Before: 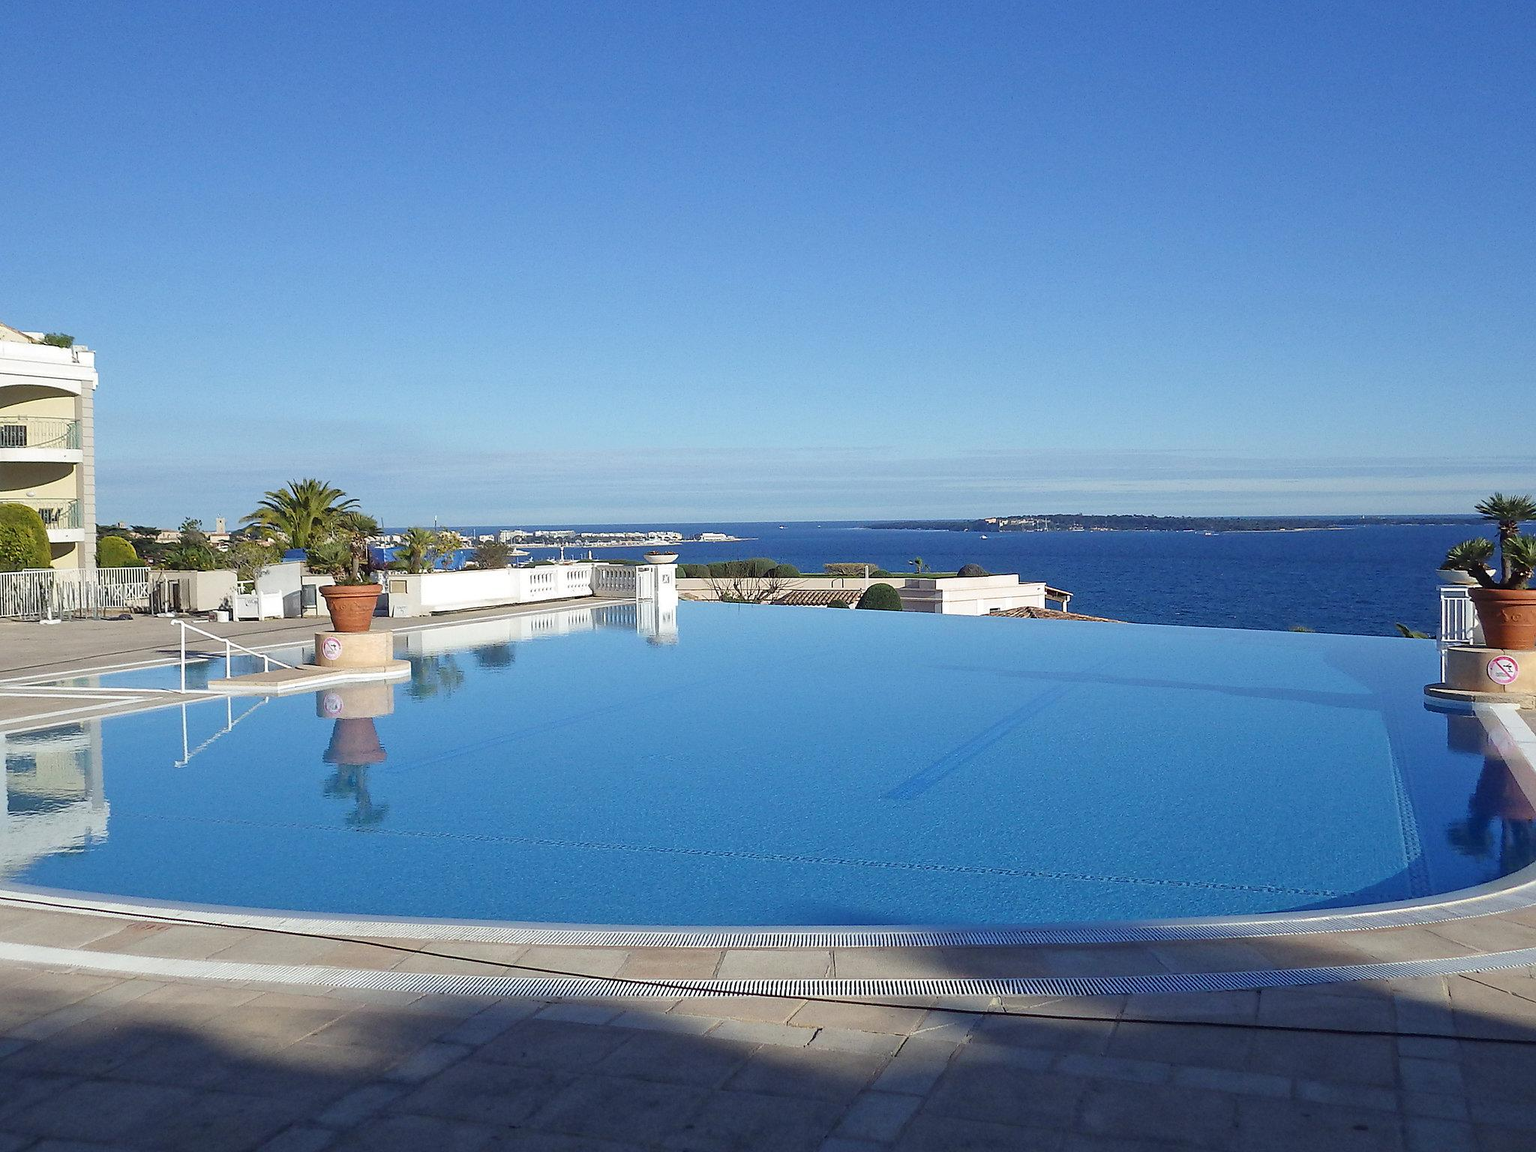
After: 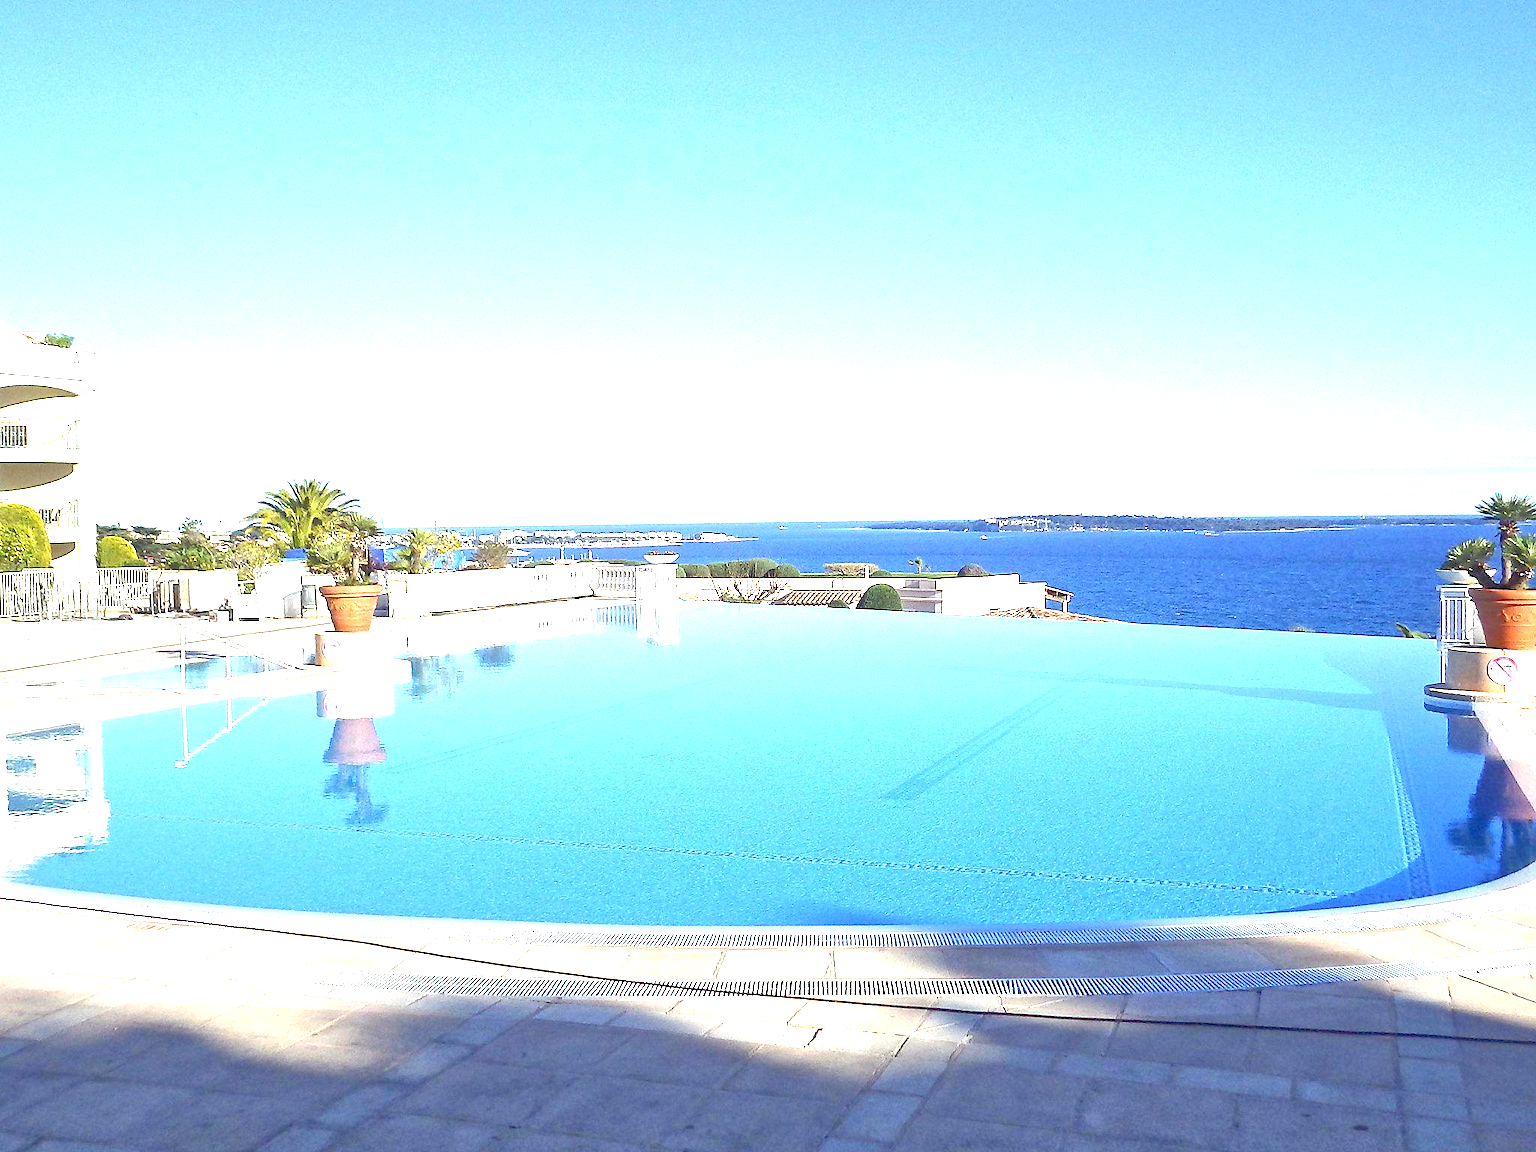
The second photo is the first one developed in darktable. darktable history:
color correction: highlights b* 3
tone equalizer: -7 EV 0.147 EV, -6 EV 0.579 EV, -5 EV 1.18 EV, -4 EV 1.32 EV, -3 EV 1.13 EV, -2 EV 0.6 EV, -1 EV 0.154 EV
exposure: black level correction 0.002, exposure 1.997 EV, compensate exposure bias true, compensate highlight preservation false
